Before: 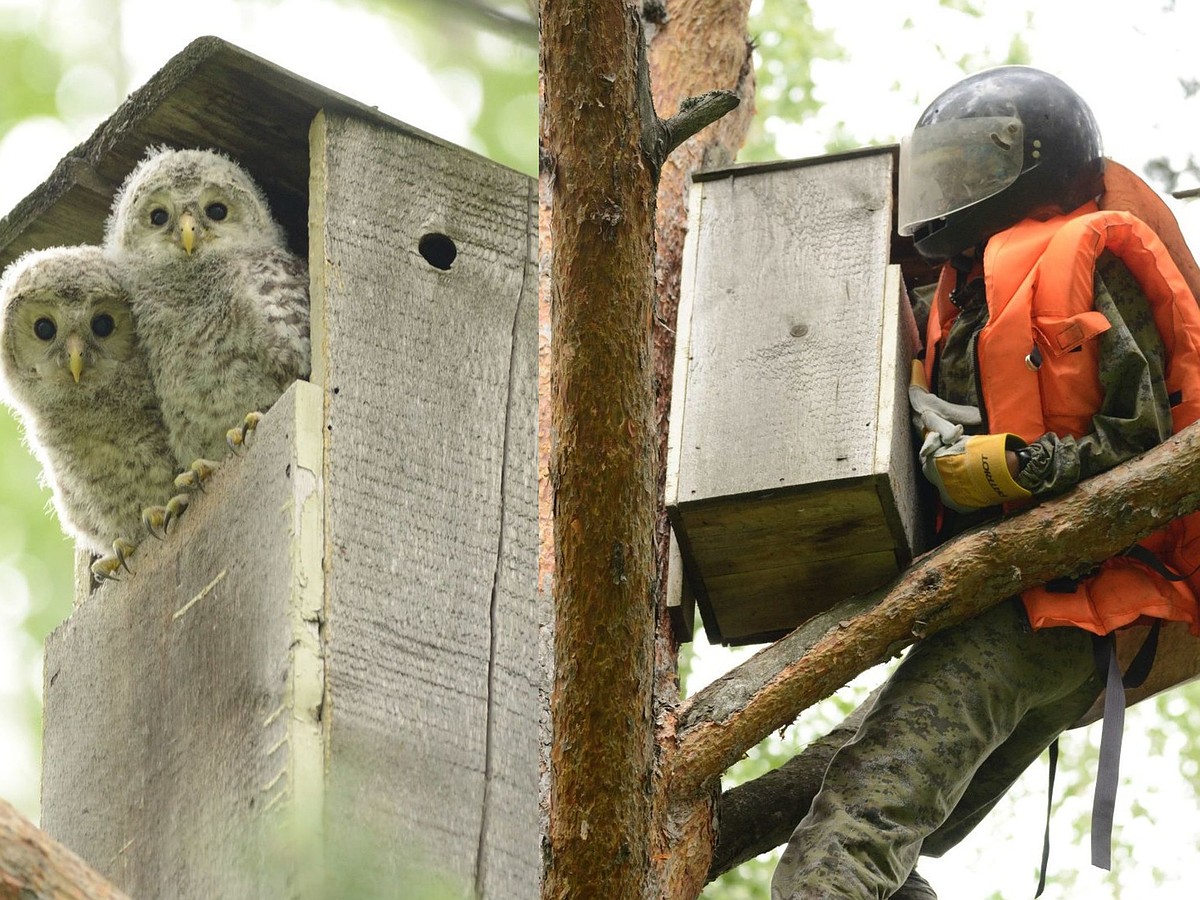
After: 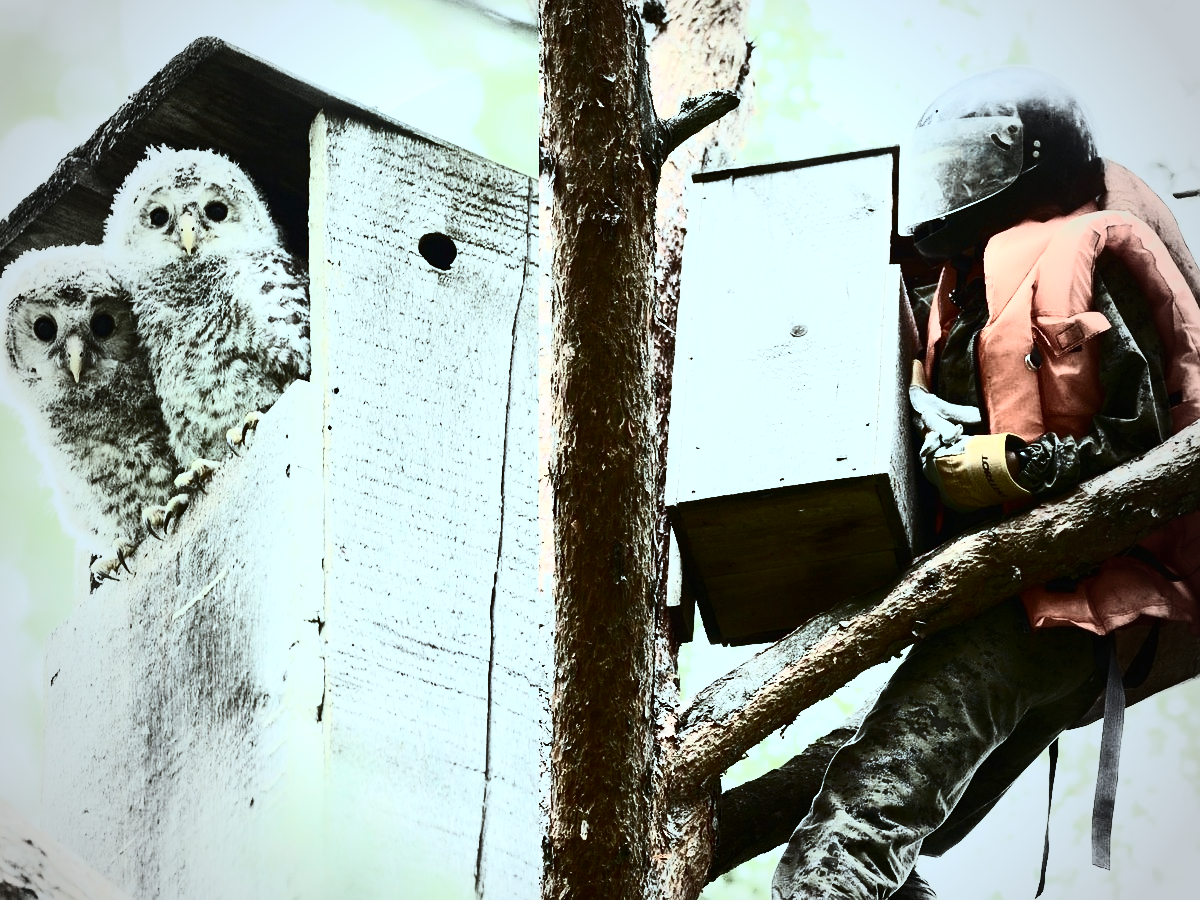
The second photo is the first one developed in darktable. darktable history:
tone equalizer: -8 EV -0.417 EV, -7 EV -0.389 EV, -6 EV -0.333 EV, -5 EV -0.222 EV, -3 EV 0.222 EV, -2 EV 0.333 EV, -1 EV 0.389 EV, +0 EV 0.417 EV, edges refinement/feathering 500, mask exposure compensation -1.57 EV, preserve details no
vignetting: fall-off start 67.15%, brightness -0.442, saturation -0.691, width/height ratio 1.011, unbound false
contrast brightness saturation: contrast 0.93, brightness 0.2
color correction: highlights a* -12.64, highlights b* -18.1, saturation 0.7
